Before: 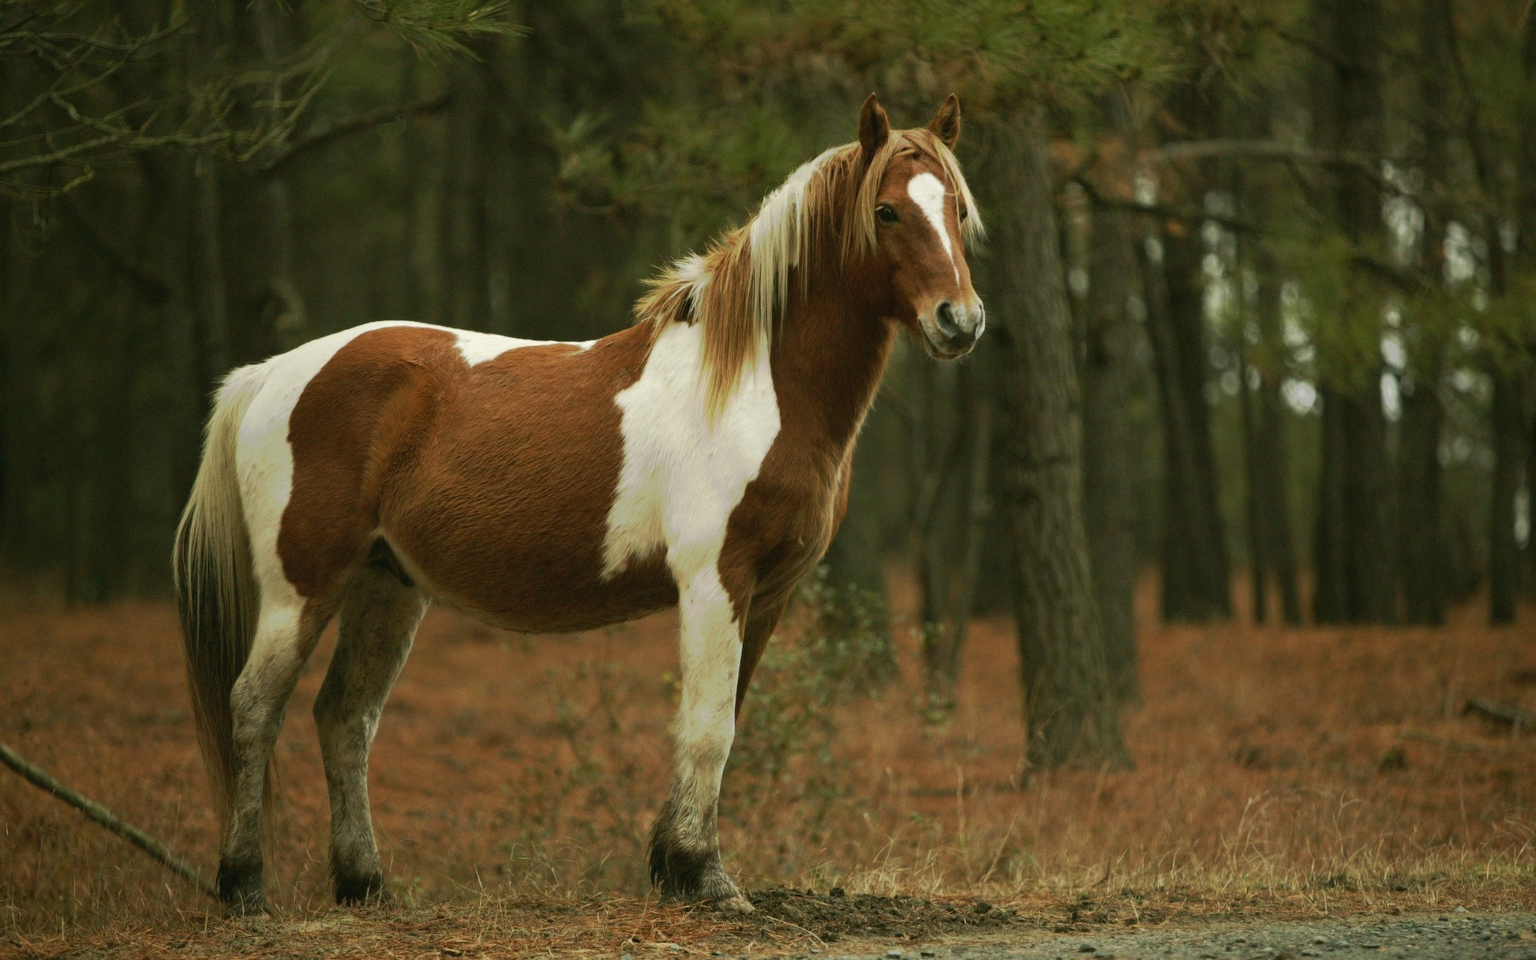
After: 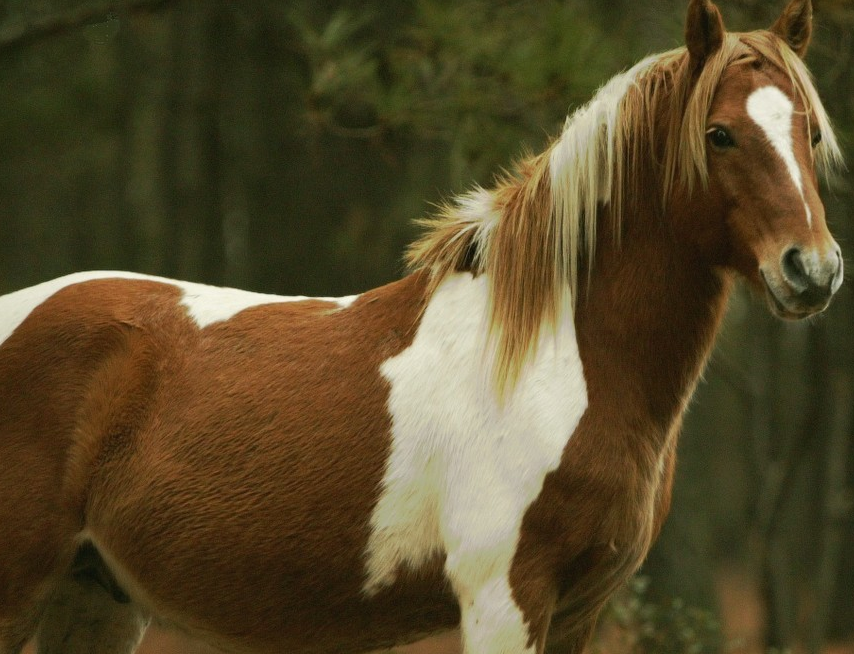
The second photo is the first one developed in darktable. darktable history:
crop: left 20.234%, top 10.879%, right 35.28%, bottom 34.601%
